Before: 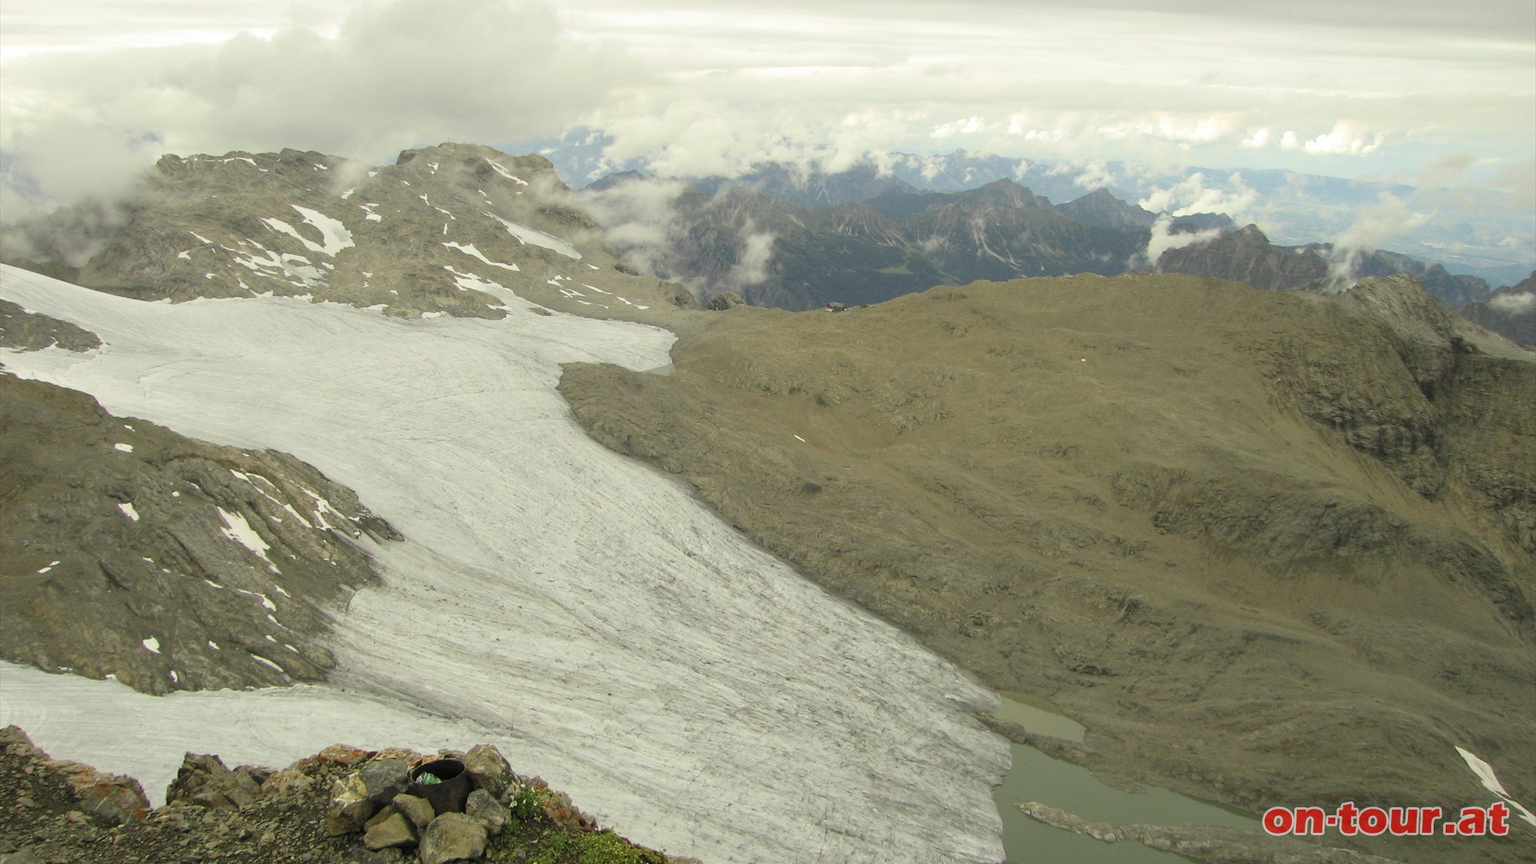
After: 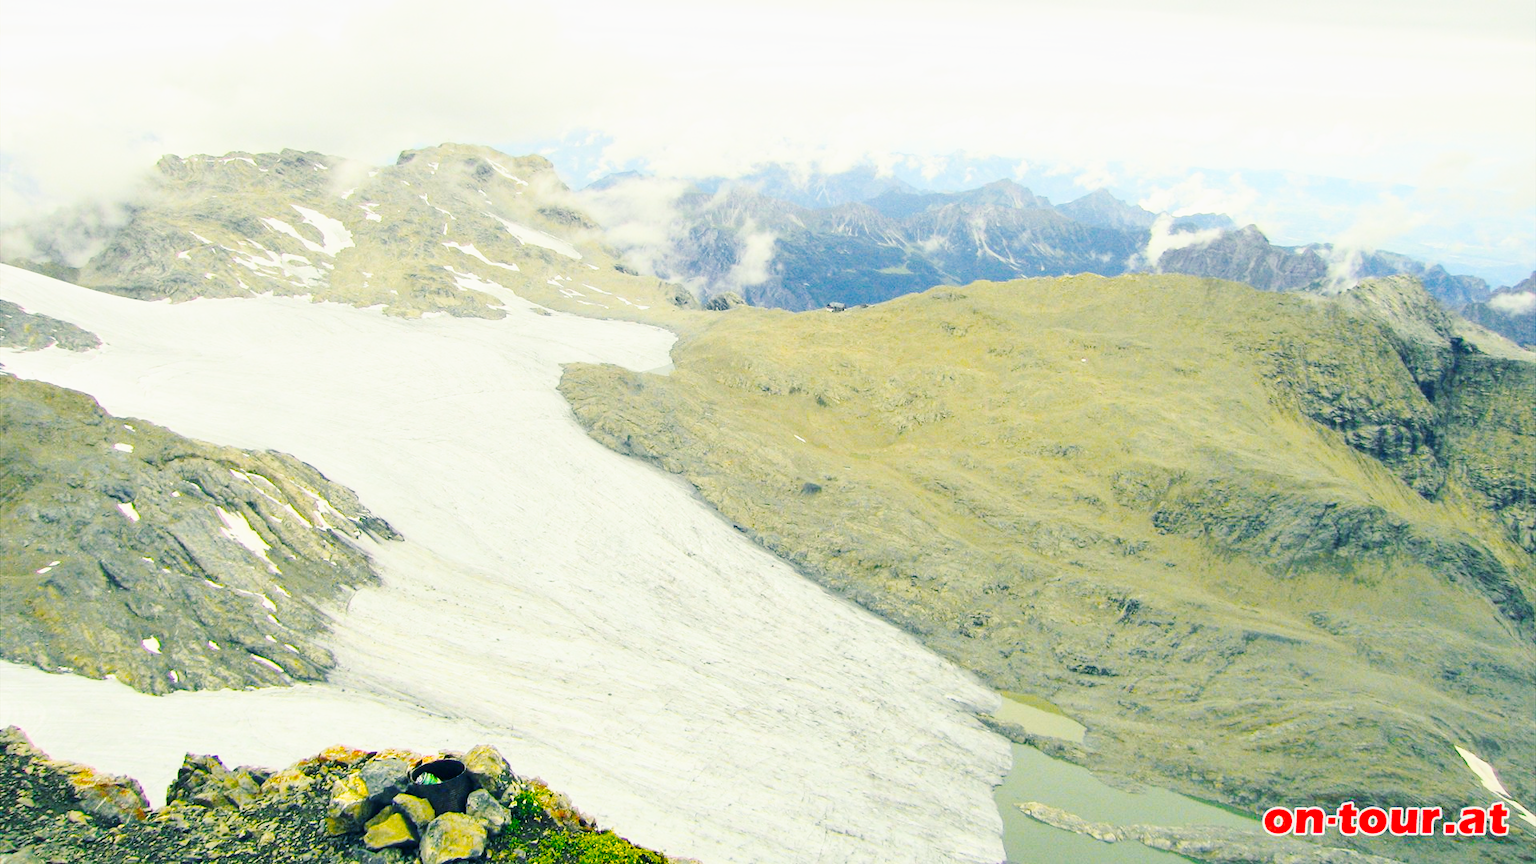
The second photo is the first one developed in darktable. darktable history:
tone curve: curves: ch0 [(0, 0.003) (0.117, 0.101) (0.257, 0.246) (0.408, 0.432) (0.632, 0.716) (0.795, 0.884) (1, 1)]; ch1 [(0, 0) (0.227, 0.197) (0.405, 0.421) (0.501, 0.501) (0.522, 0.526) (0.546, 0.564) (0.589, 0.602) (0.696, 0.761) (0.976, 0.992)]; ch2 [(0, 0) (0.208, 0.176) (0.377, 0.38) (0.5, 0.5) (0.537, 0.534) (0.571, 0.577) (0.627, 0.64) (0.698, 0.76) (1, 1)], color space Lab, independent channels, preserve colors none
shadows and highlights: shadows 36.5, highlights -27.07, highlights color adjustment 49.33%, soften with gaussian
base curve: curves: ch0 [(0, 0) (0.025, 0.046) (0.112, 0.277) (0.467, 0.74) (0.814, 0.929) (1, 0.942)], preserve colors none
exposure: exposure 0.195 EV, compensate highlight preservation false
color balance rgb: shadows lift › luminance -40.768%, shadows lift › chroma 13.895%, shadows lift › hue 259.4°, power › chroma 0.977%, power › hue 254.47°, linear chroma grading › shadows 9.843%, linear chroma grading › highlights 9.26%, linear chroma grading › global chroma 14.373%, linear chroma grading › mid-tones 14.586%, perceptual saturation grading › global saturation 25.893%, global vibrance 20%
